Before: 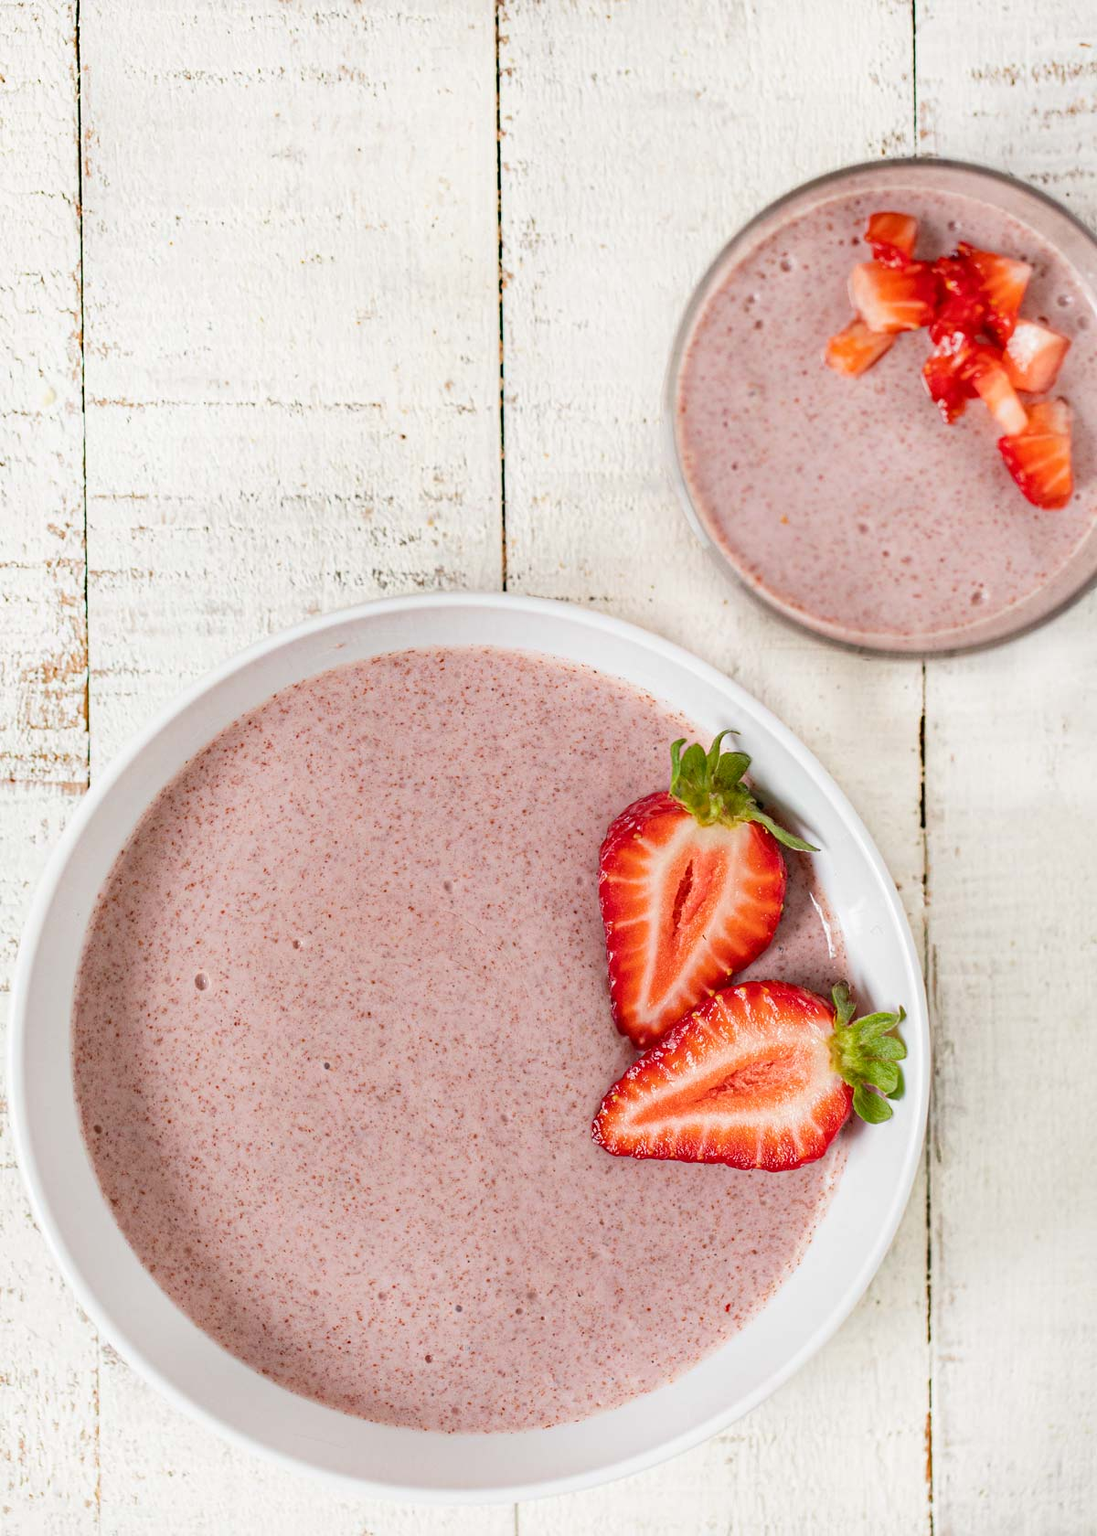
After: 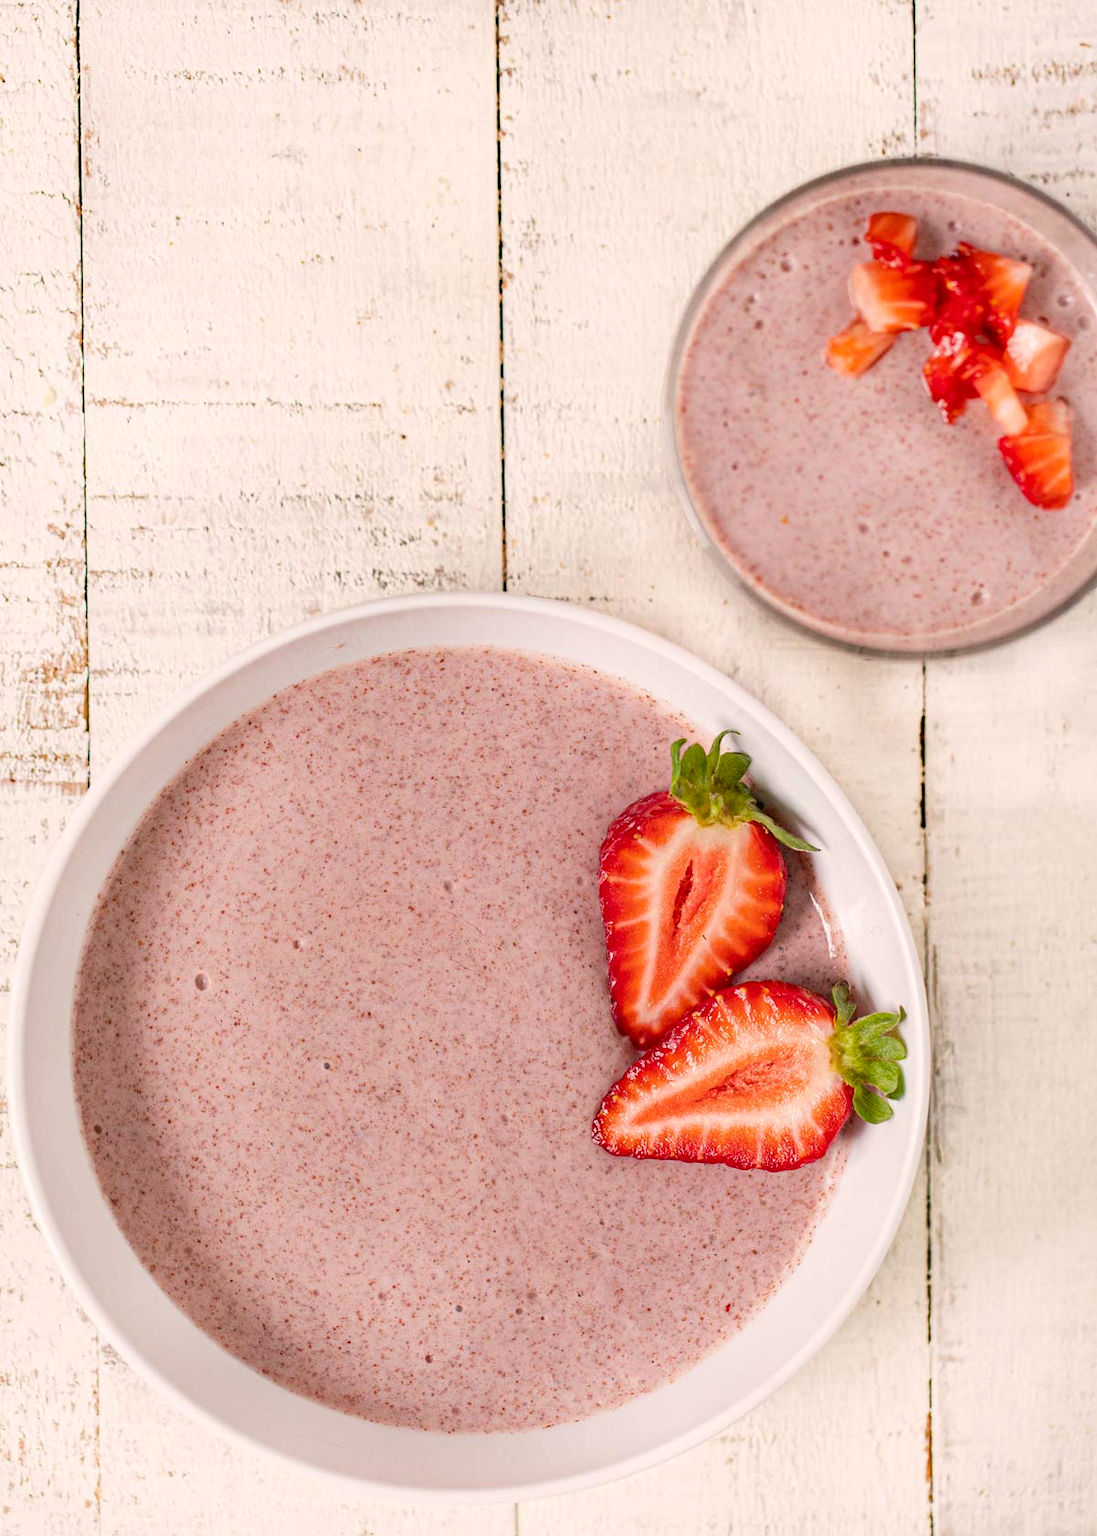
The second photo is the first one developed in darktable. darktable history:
color correction: highlights a* 5.82, highlights b* 4.87
